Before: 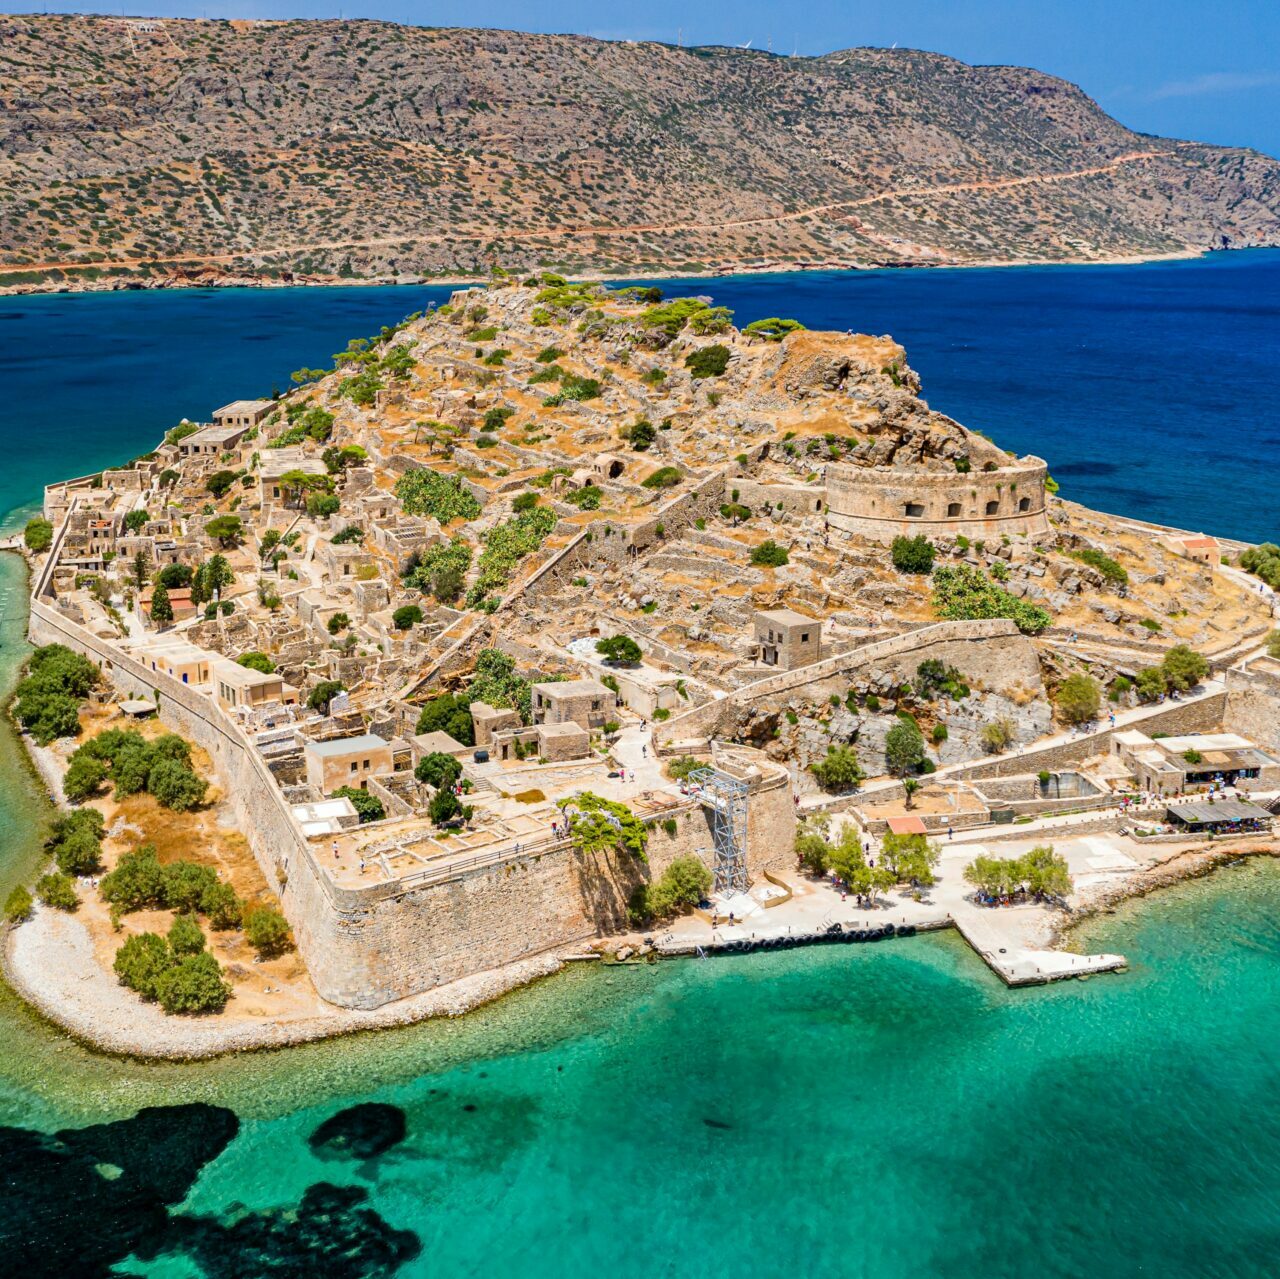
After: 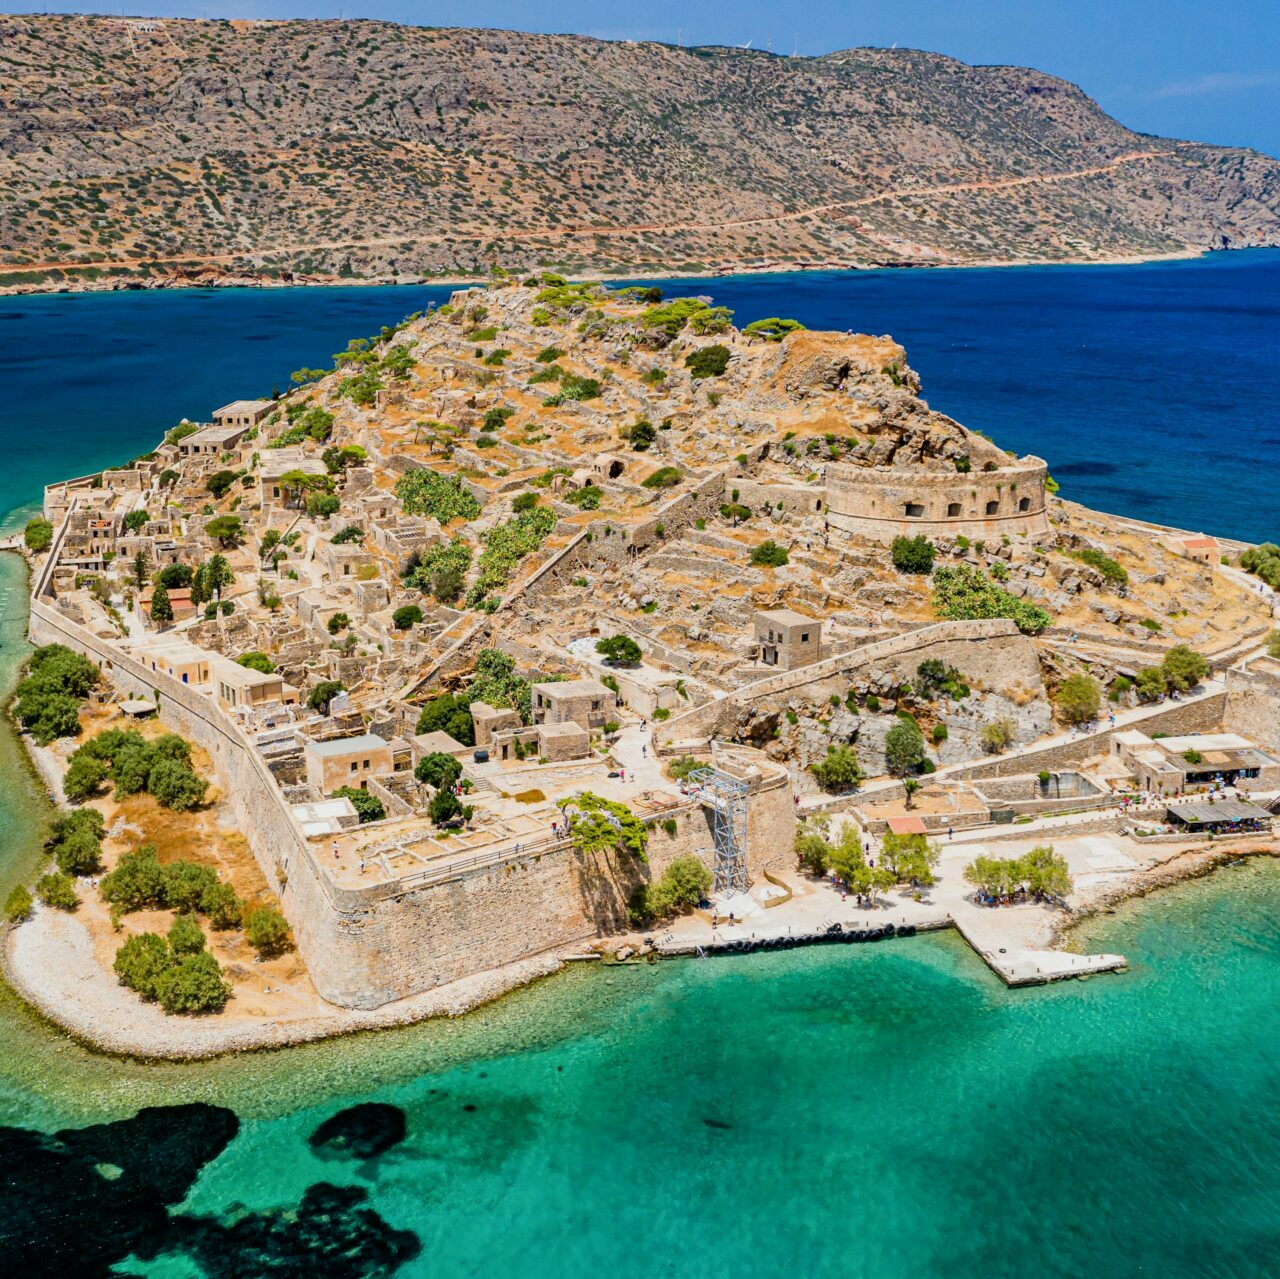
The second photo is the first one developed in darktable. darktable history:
filmic rgb: black relative exposure -11.38 EV, white relative exposure 3.23 EV, hardness 6.81
